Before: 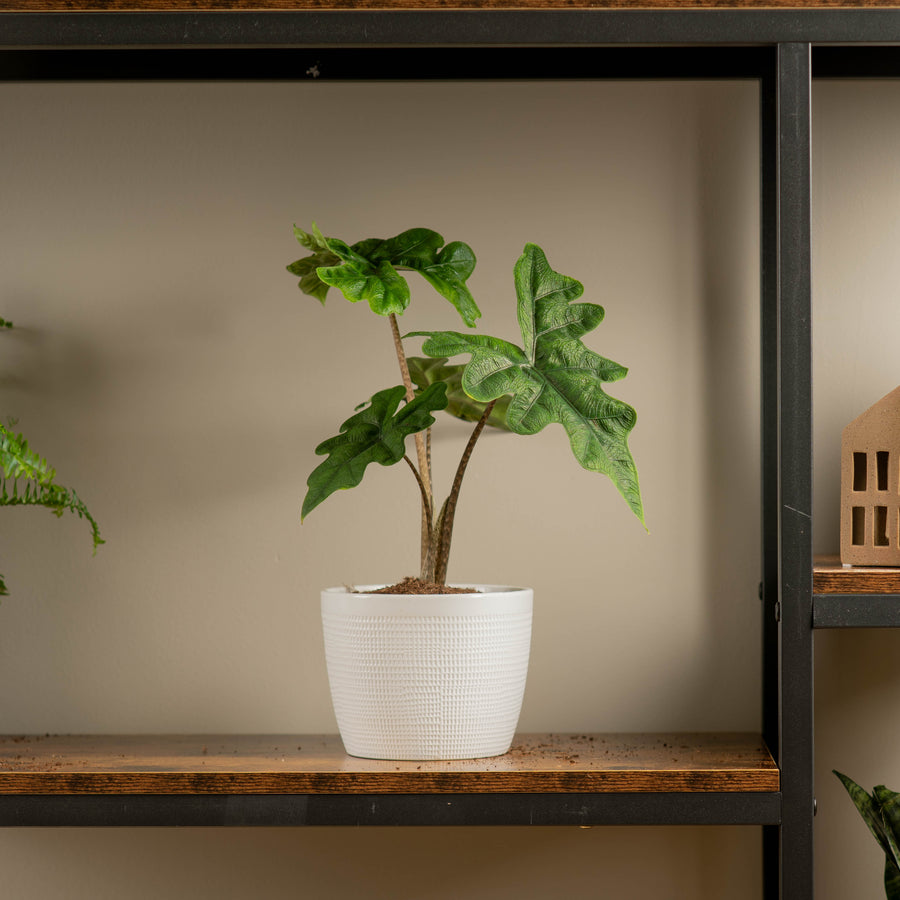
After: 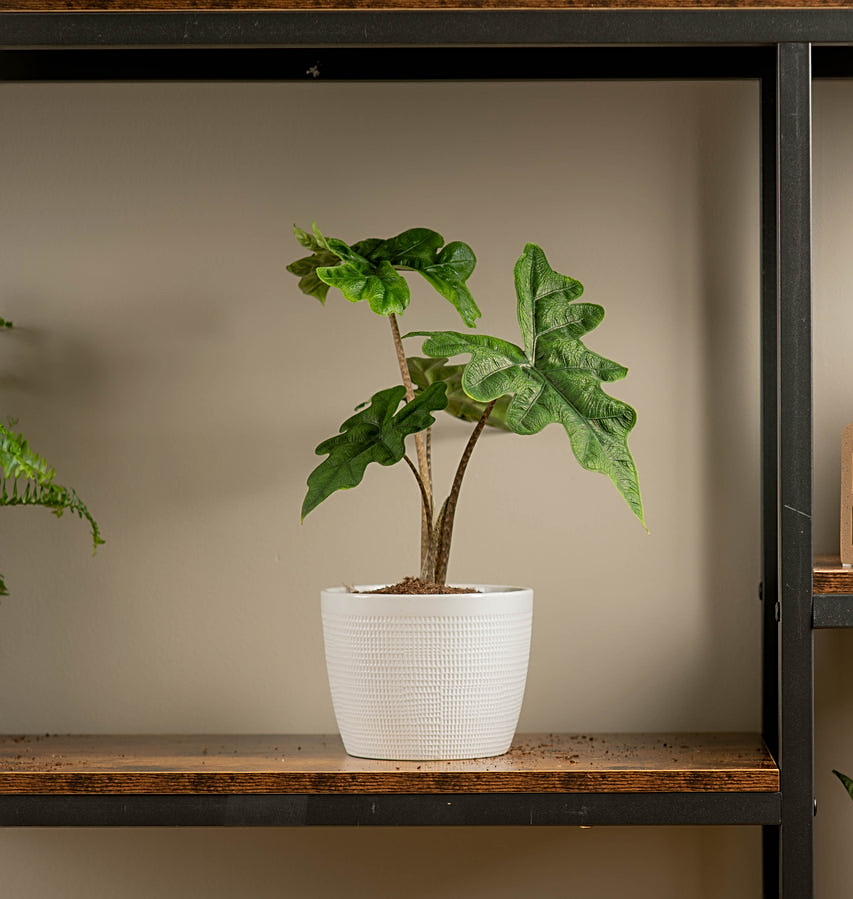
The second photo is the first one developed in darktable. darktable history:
crop and rotate: right 5.167%
sharpen: on, module defaults
tone equalizer: on, module defaults
